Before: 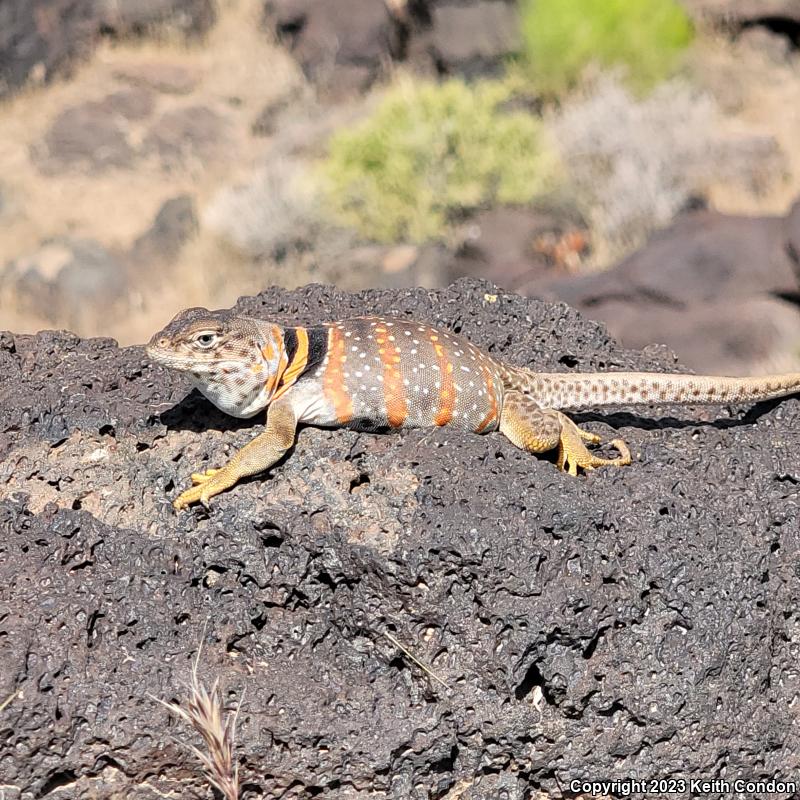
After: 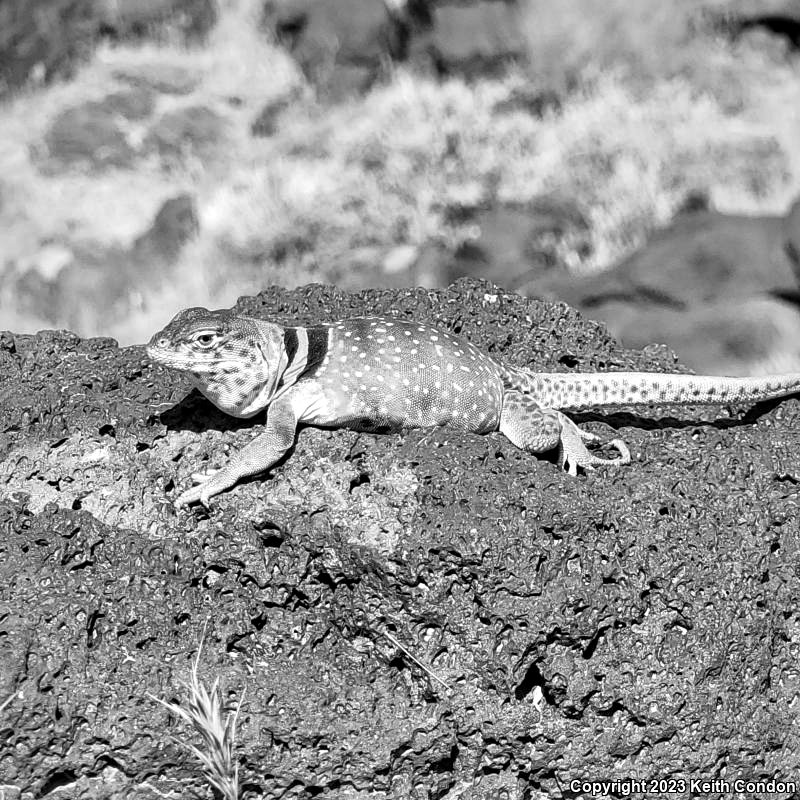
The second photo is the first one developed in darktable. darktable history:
monochrome: a -4.13, b 5.16, size 1
local contrast: mode bilateral grid, contrast 20, coarseness 50, detail 179%, midtone range 0.2
